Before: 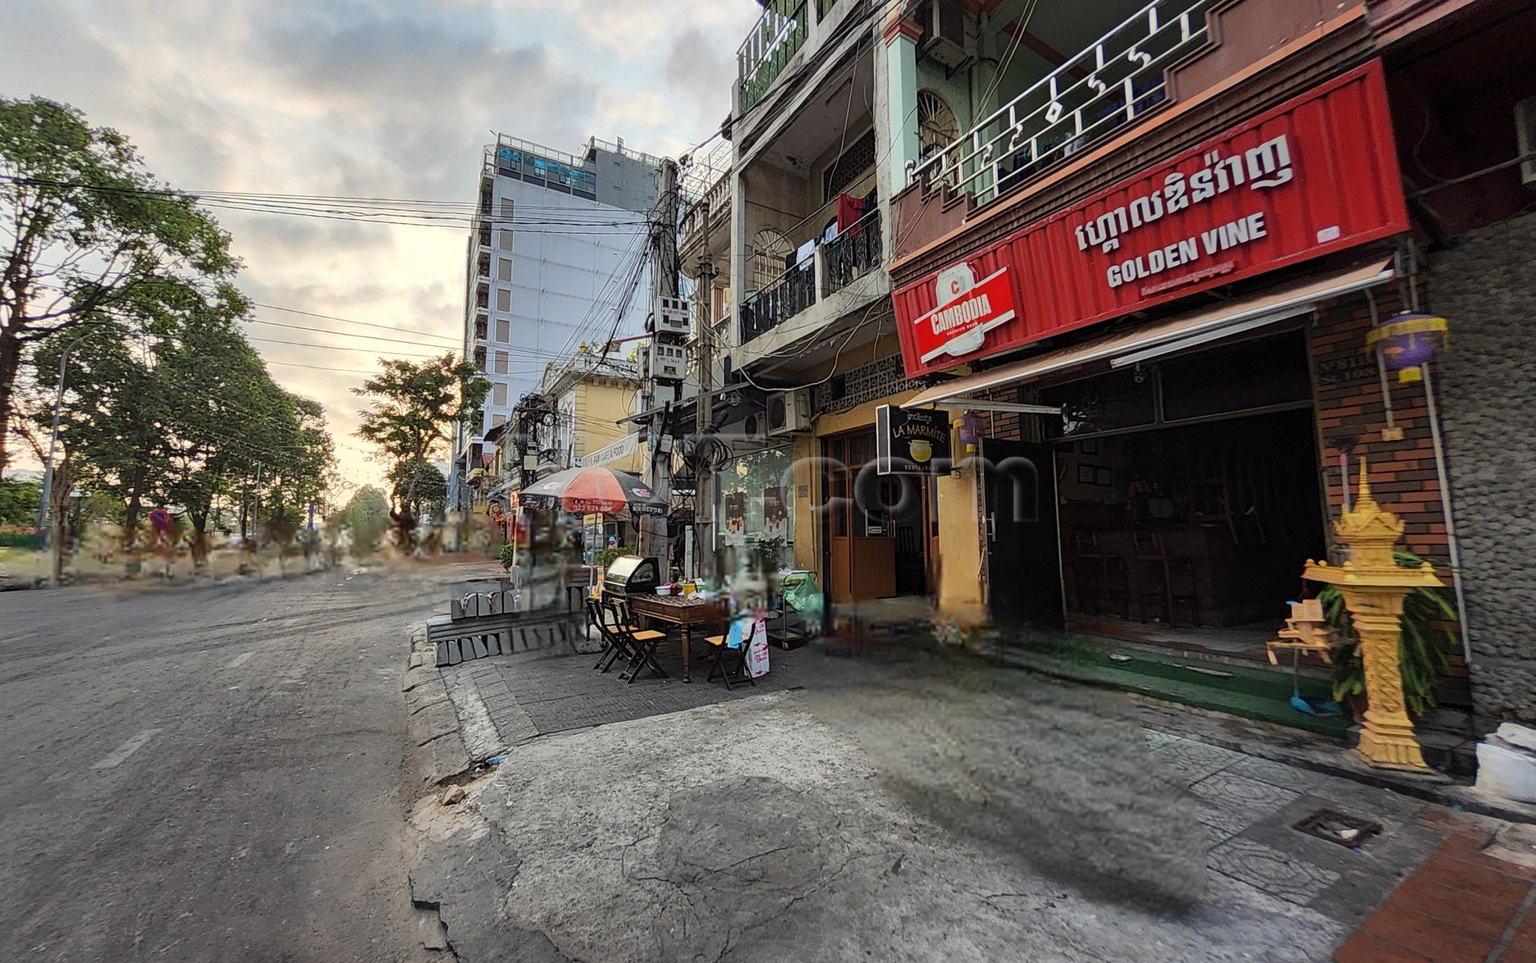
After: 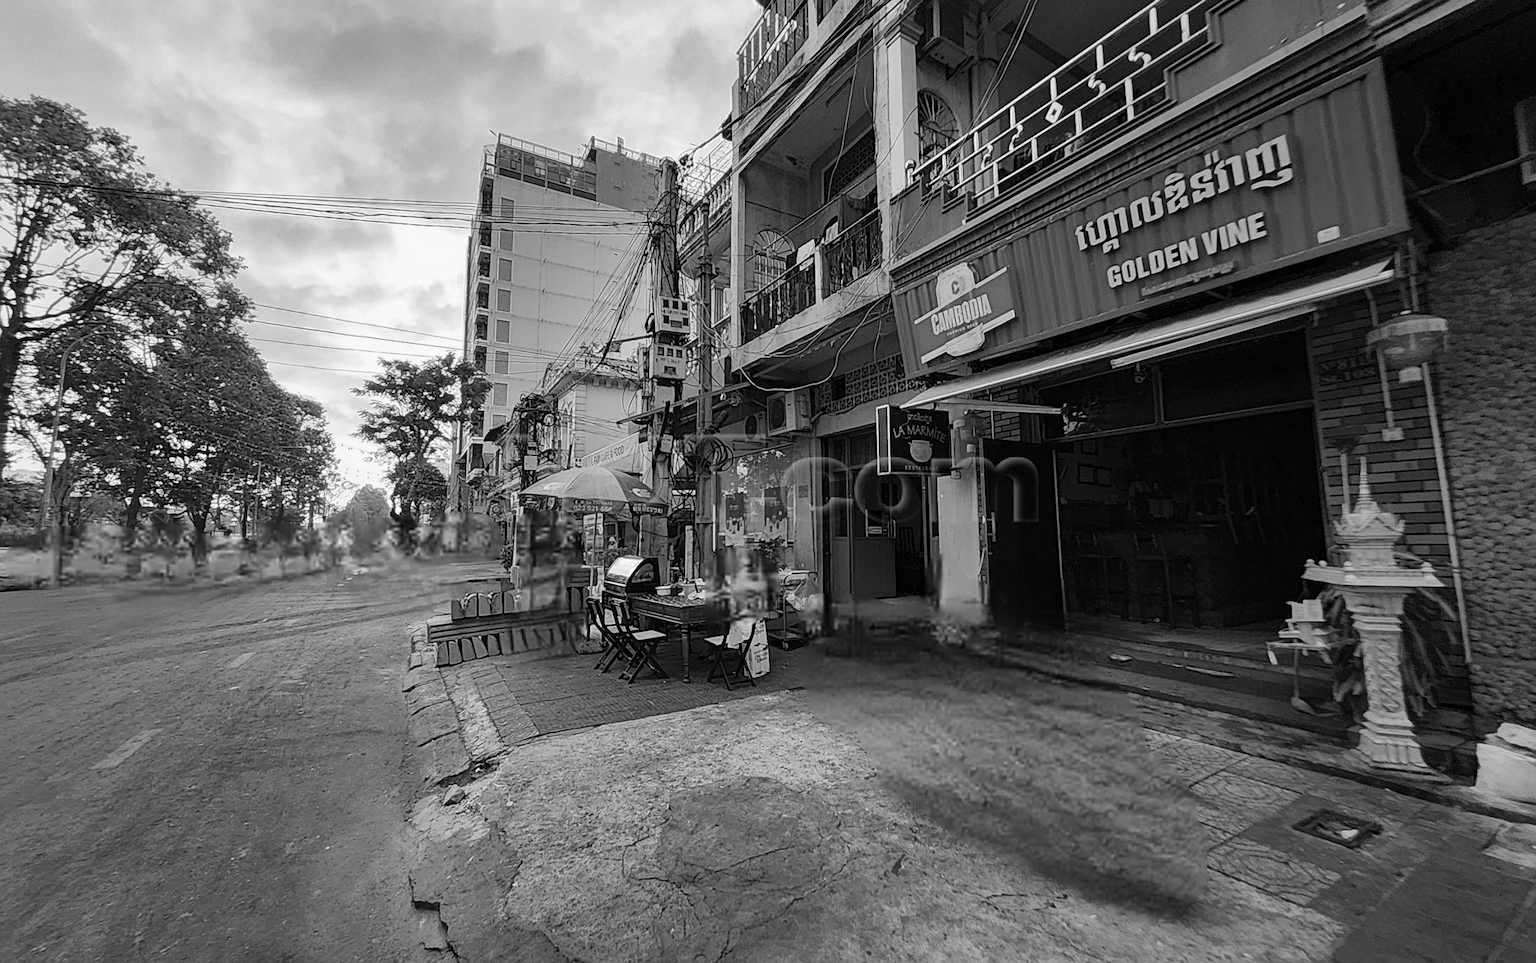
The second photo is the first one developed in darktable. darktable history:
monochrome: a 32, b 64, size 2.3
sharpen: amount 0.2
